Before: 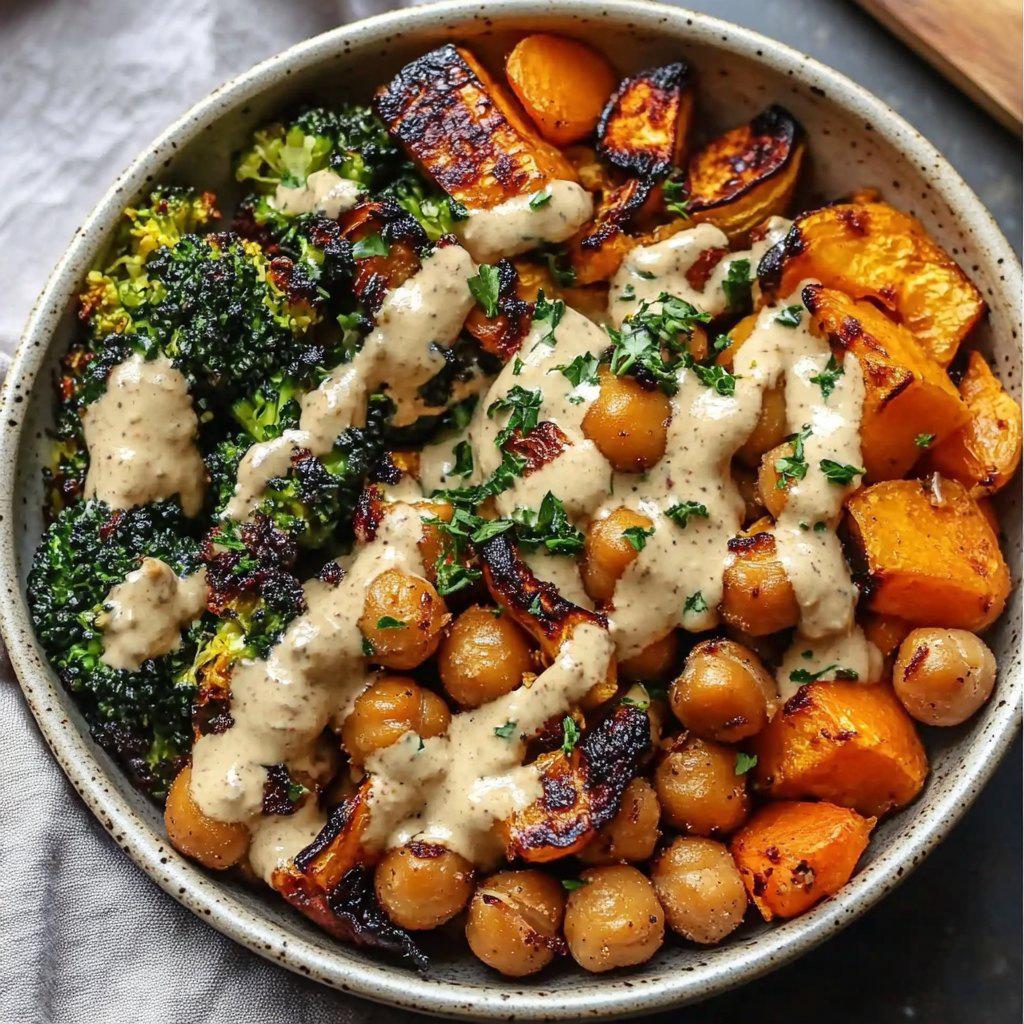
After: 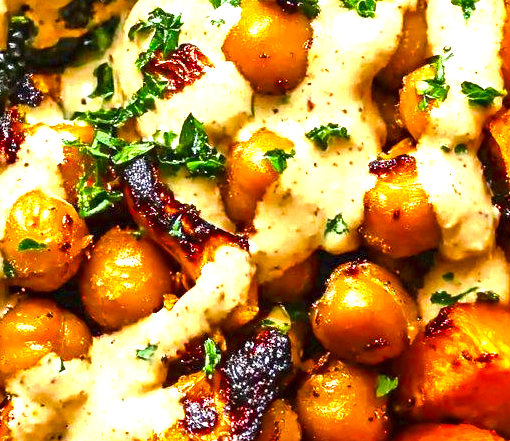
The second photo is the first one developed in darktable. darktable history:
crop: left 35.085%, top 36.927%, right 15.107%, bottom 19.998%
exposure: black level correction 0, exposure 1.663 EV, compensate exposure bias true, compensate highlight preservation false
color balance rgb: power › luminance 1.04%, power › chroma 0.411%, power › hue 33°, perceptual saturation grading › global saturation 30.43%, perceptual brilliance grading › highlights 4.928%, perceptual brilliance grading › shadows -9.296%, global vibrance 10.072%, saturation formula JzAzBz (2021)
